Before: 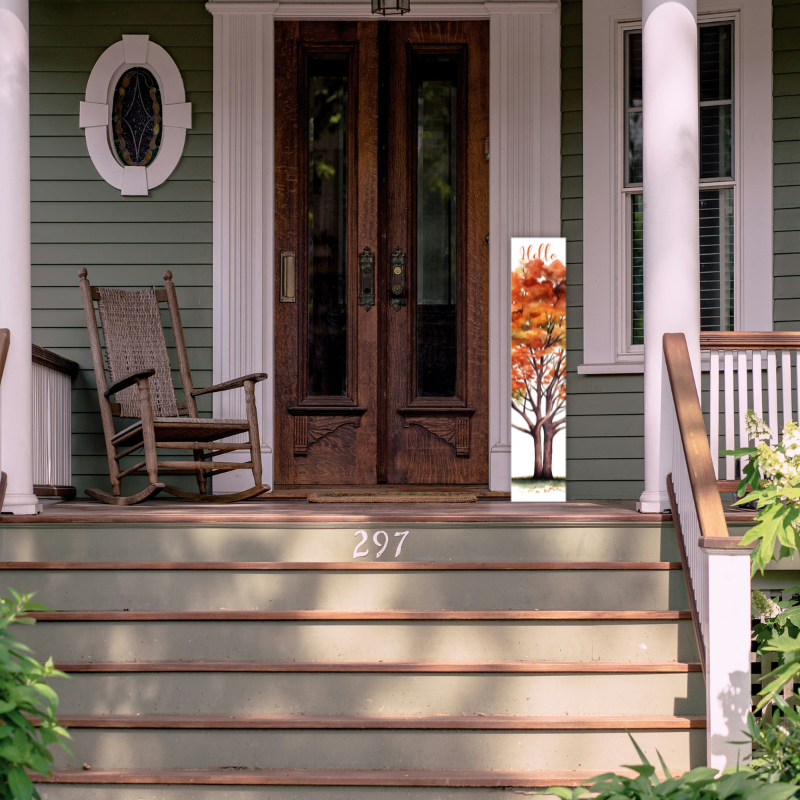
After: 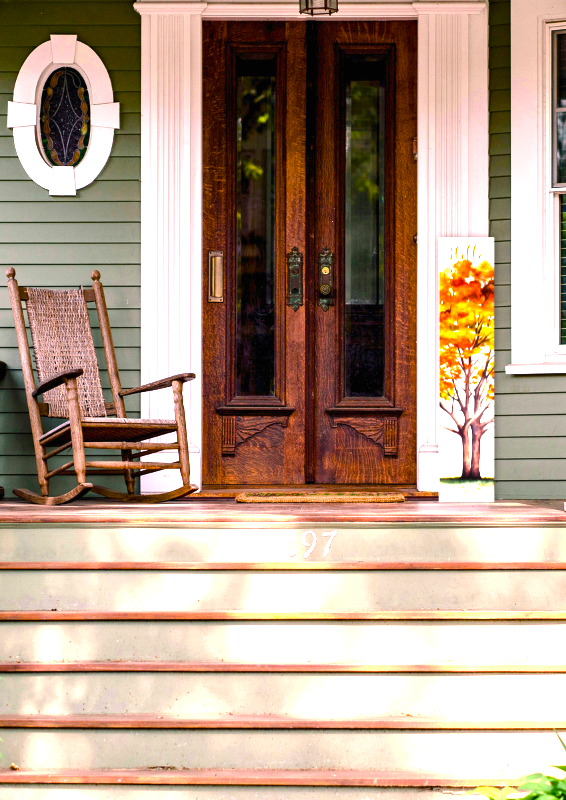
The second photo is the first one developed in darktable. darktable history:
color balance rgb: linear chroma grading › global chroma 9%, perceptual saturation grading › global saturation 36%, perceptual saturation grading › shadows 35%, perceptual brilliance grading › global brilliance 15%, perceptual brilliance grading › shadows -35%, global vibrance 15%
exposure: black level correction 0, exposure 1.5 EV, compensate exposure bias true, compensate highlight preservation false
crop and rotate: left 9.061%, right 20.142%
